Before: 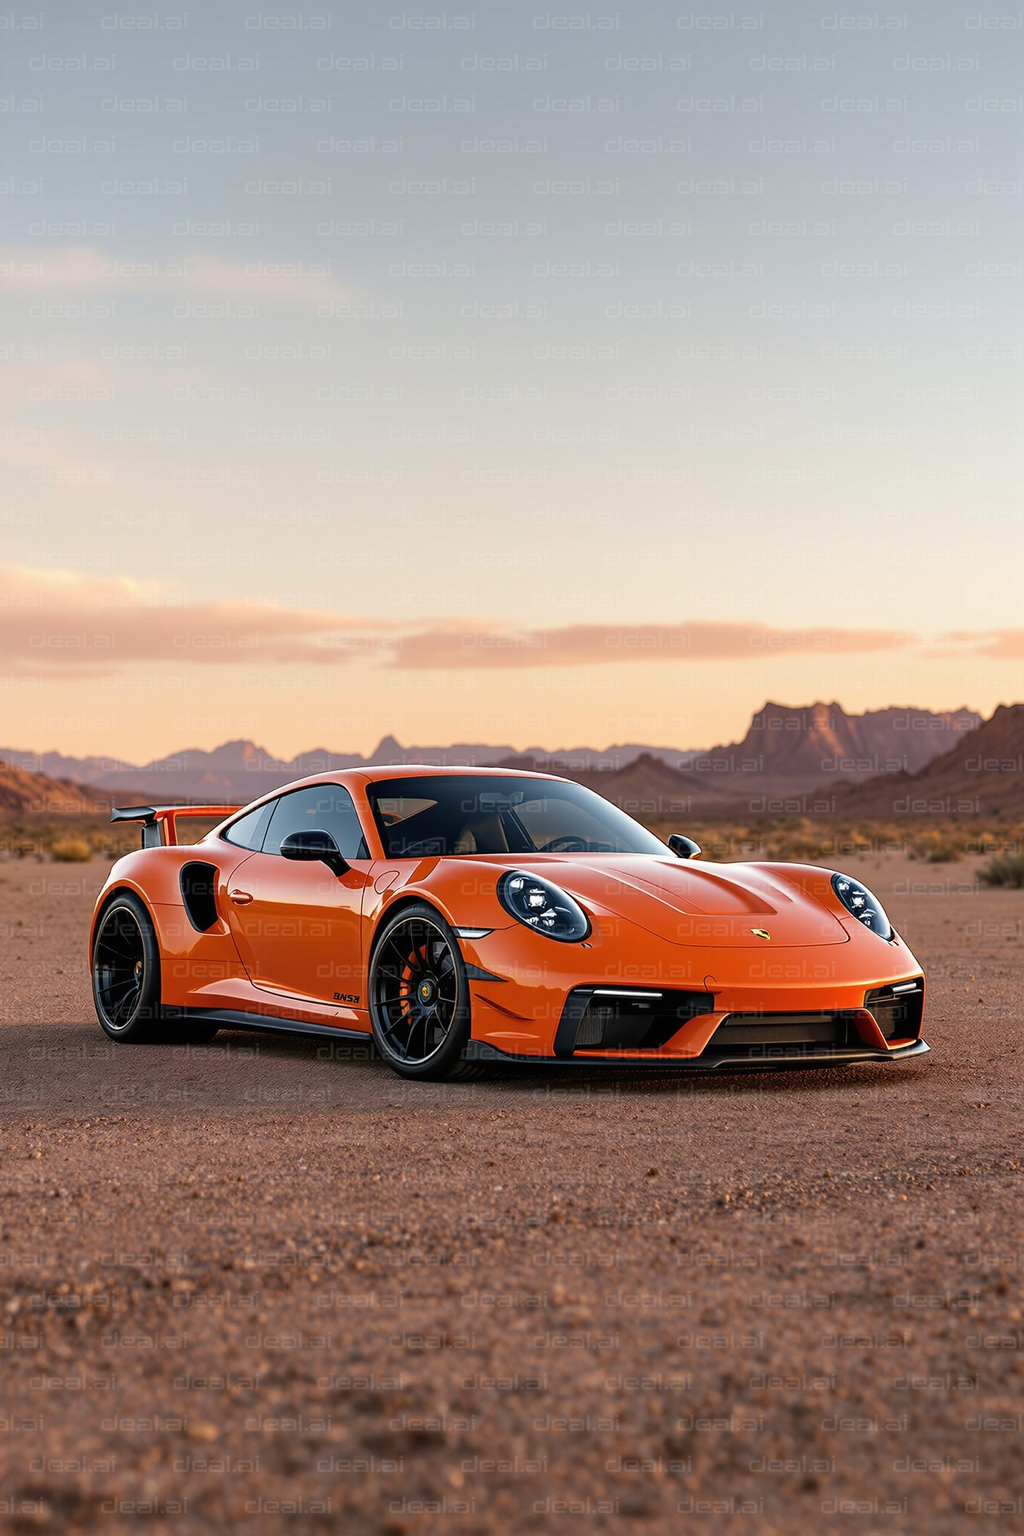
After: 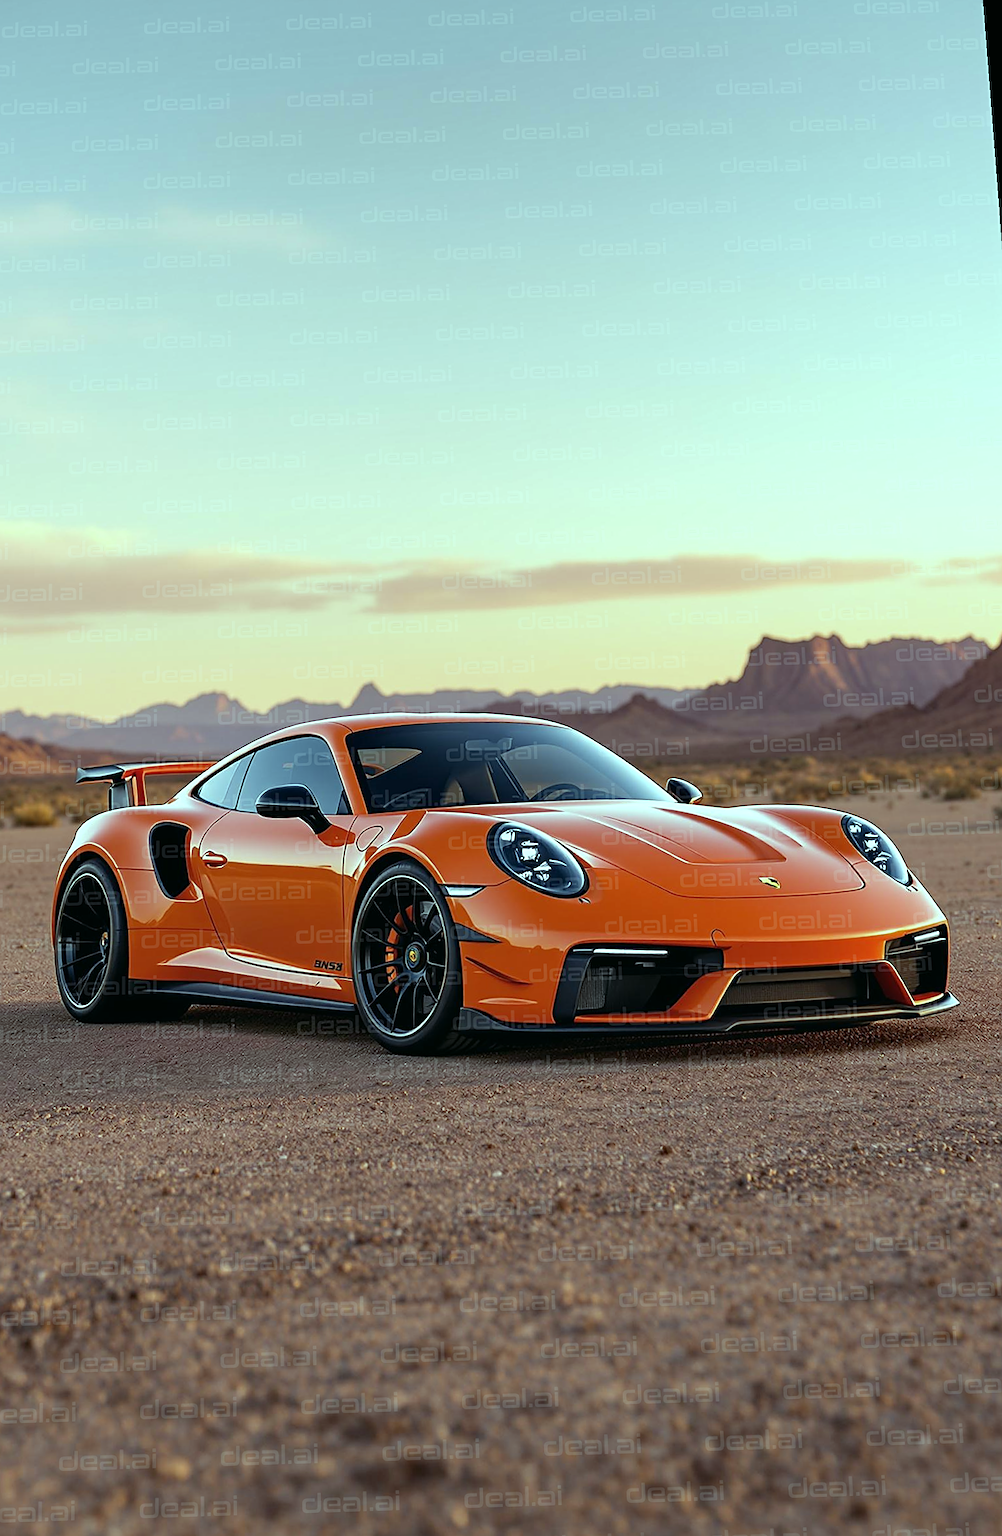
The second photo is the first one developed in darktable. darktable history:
sharpen: on, module defaults
rotate and perspective: rotation -1.68°, lens shift (vertical) -0.146, crop left 0.049, crop right 0.912, crop top 0.032, crop bottom 0.96
color balance: mode lift, gamma, gain (sRGB), lift [0.997, 0.979, 1.021, 1.011], gamma [1, 1.084, 0.916, 0.998], gain [1, 0.87, 1.13, 1.101], contrast 4.55%, contrast fulcrum 38.24%, output saturation 104.09%
